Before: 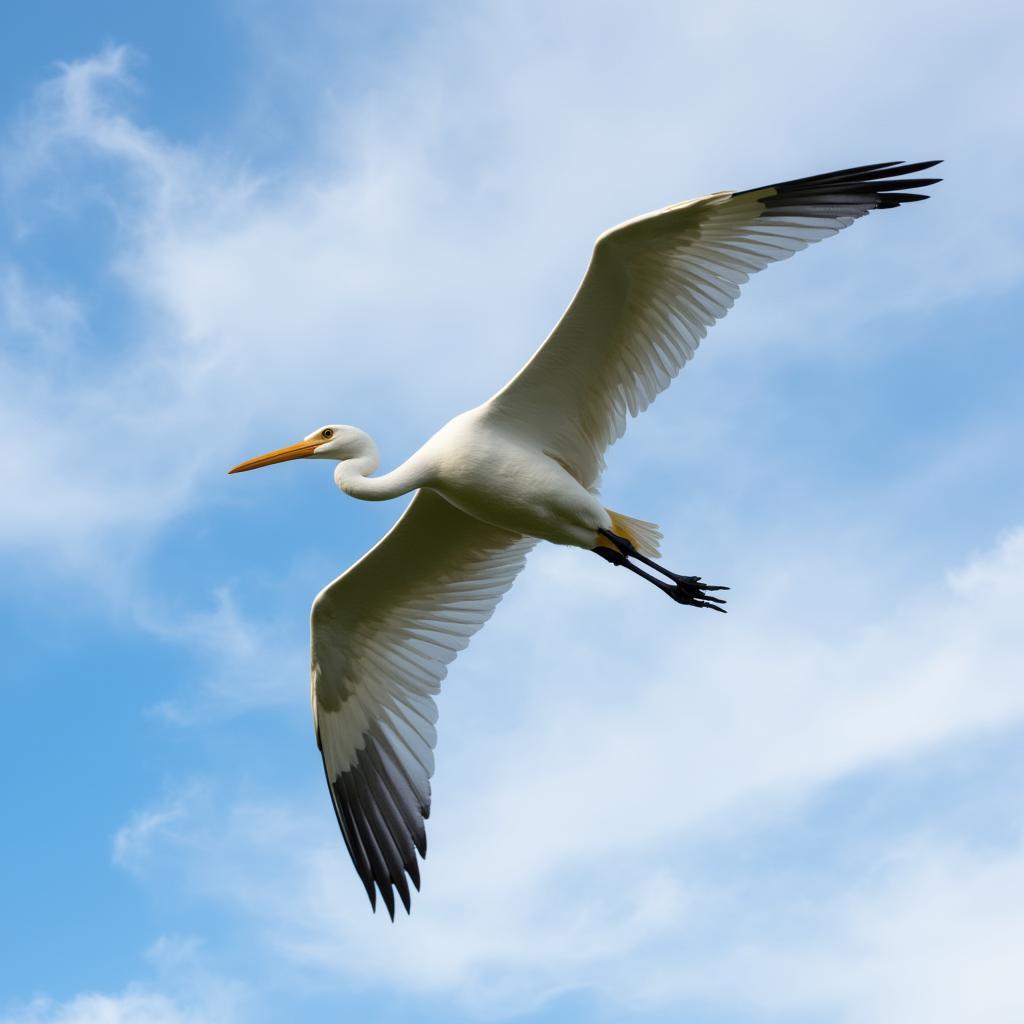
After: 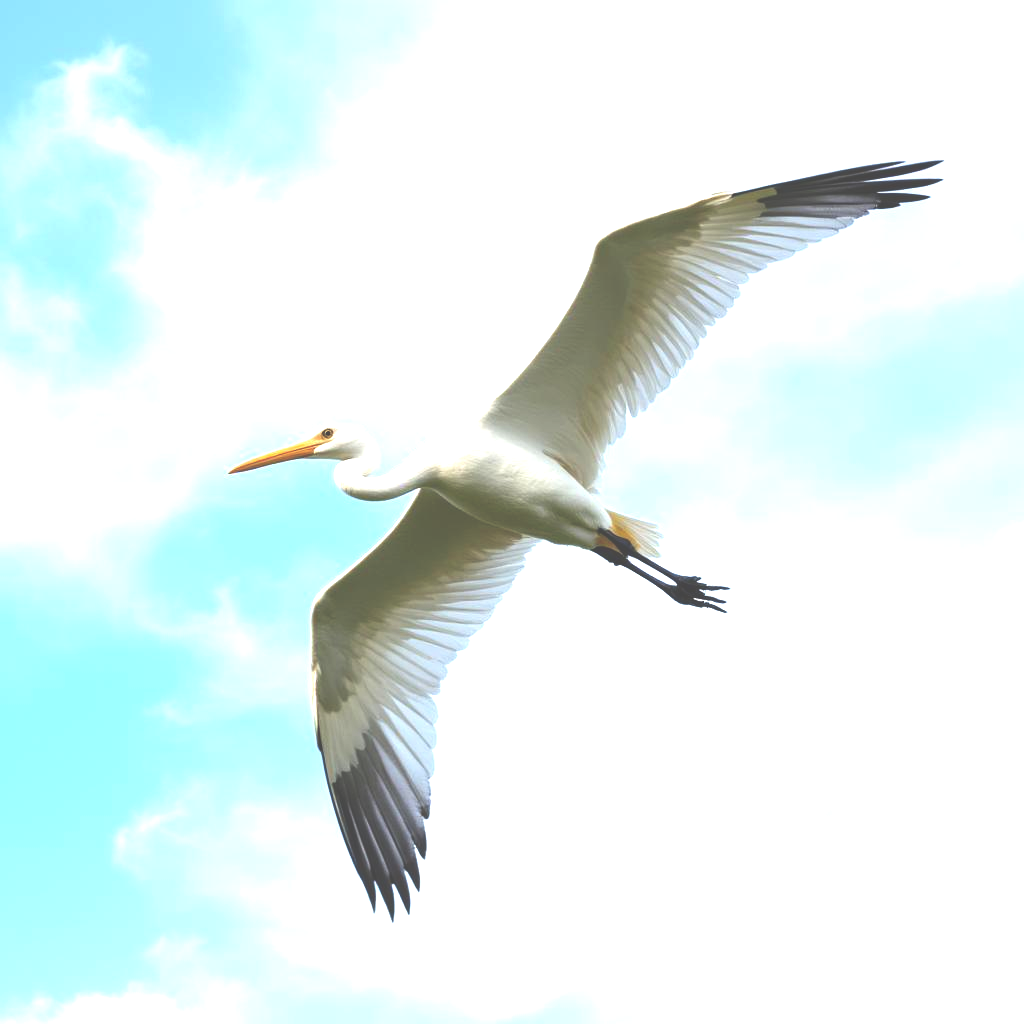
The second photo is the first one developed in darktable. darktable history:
base curve: preserve colors none
exposure: black level correction -0.024, exposure 1.396 EV, compensate highlight preservation false
